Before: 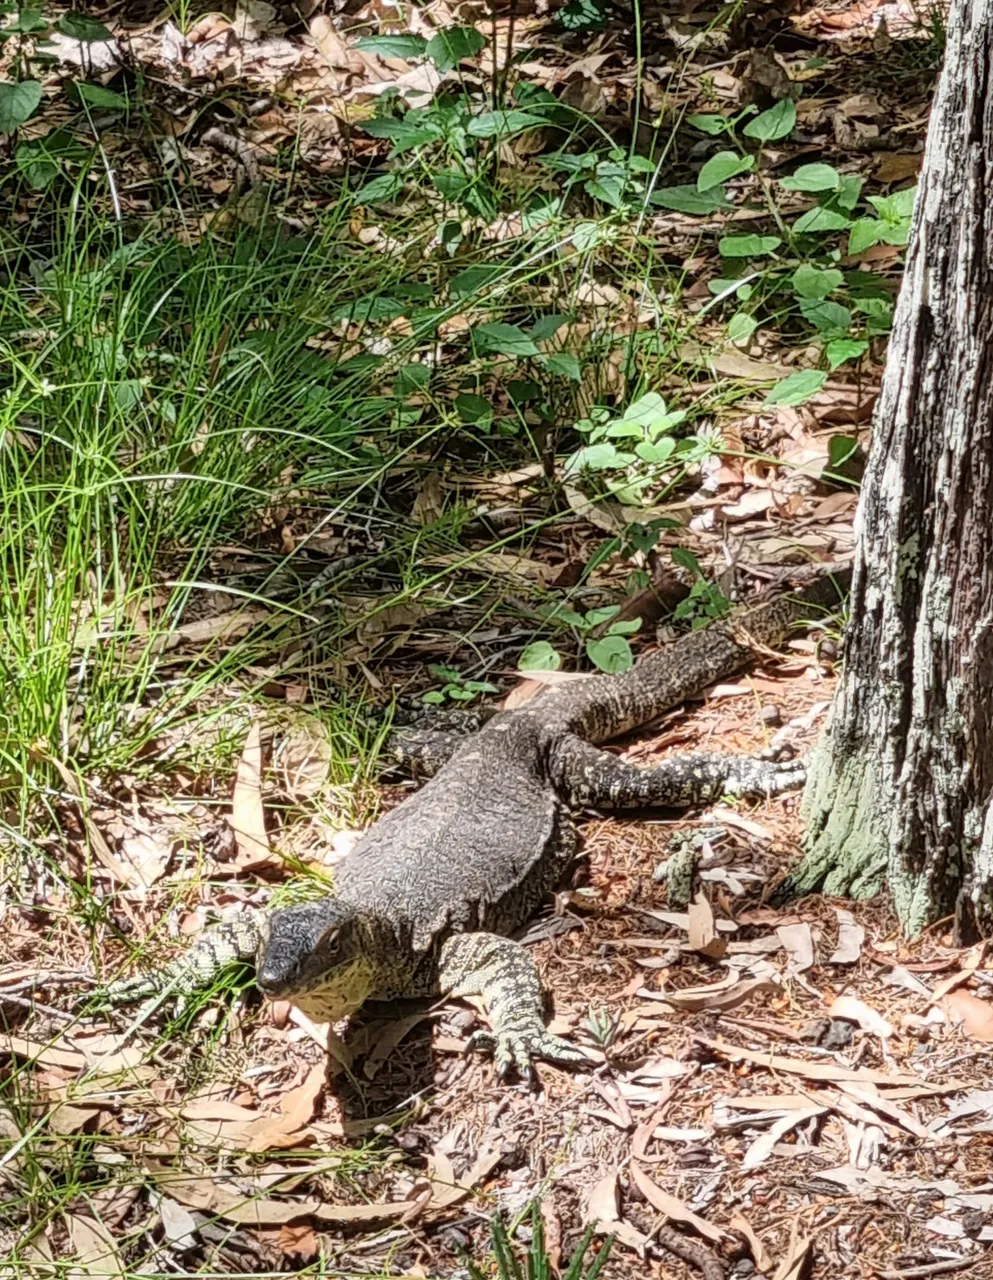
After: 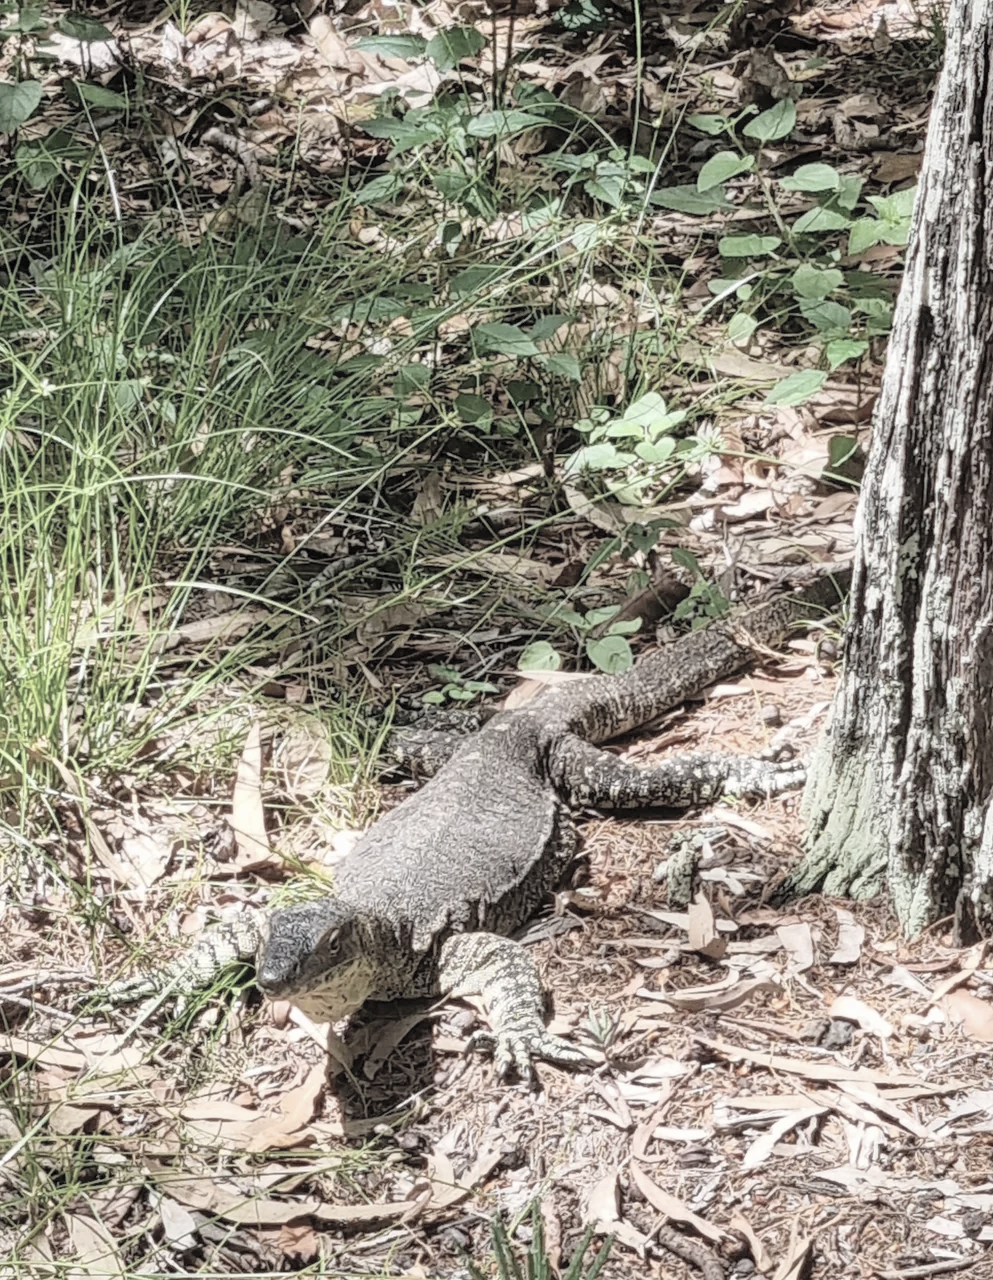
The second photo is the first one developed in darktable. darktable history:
contrast brightness saturation: brightness 0.181, saturation -0.518
